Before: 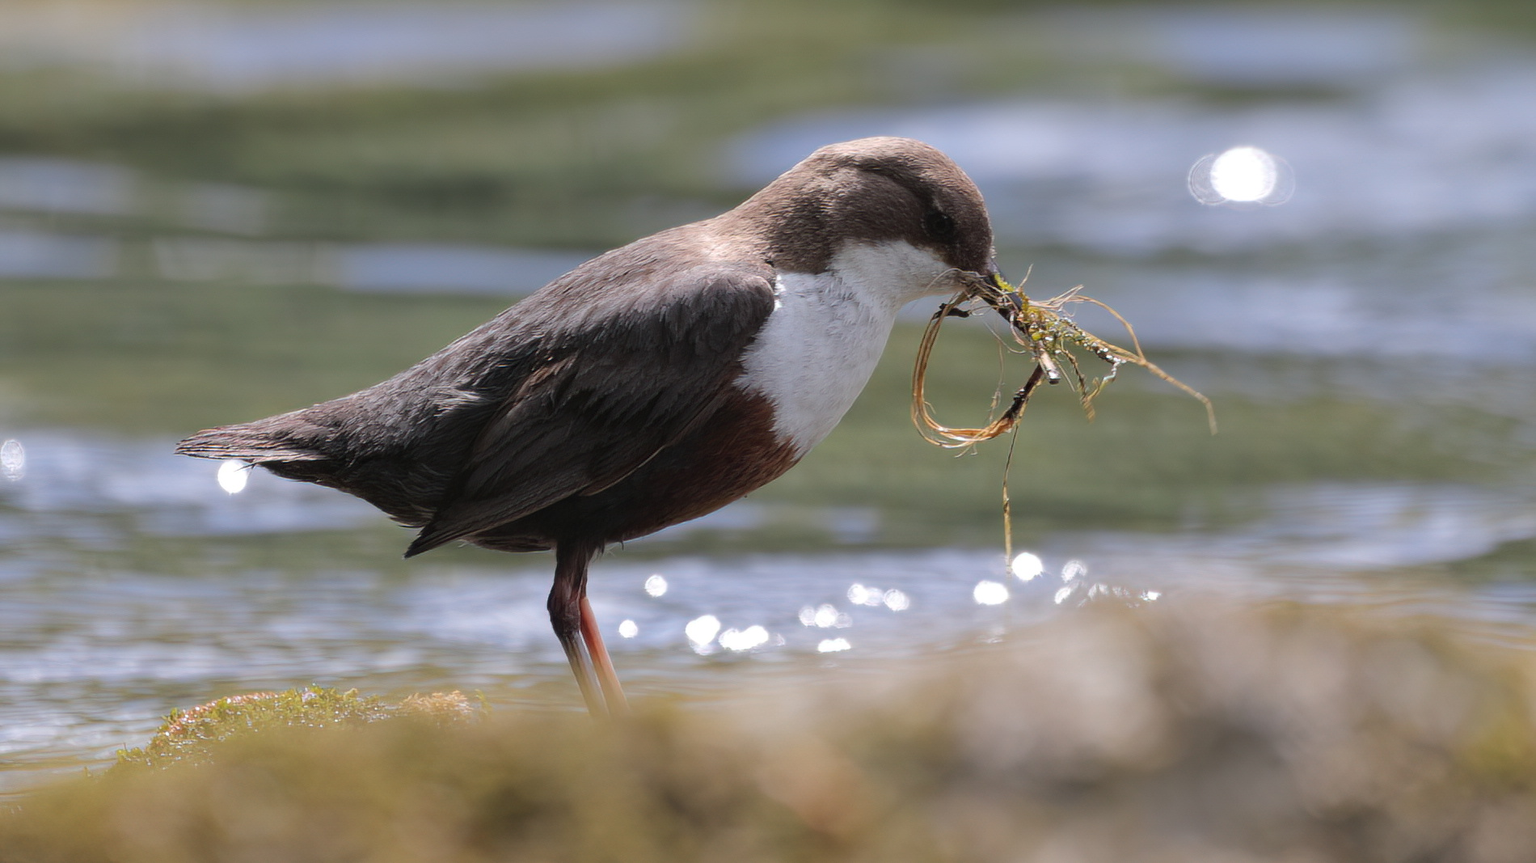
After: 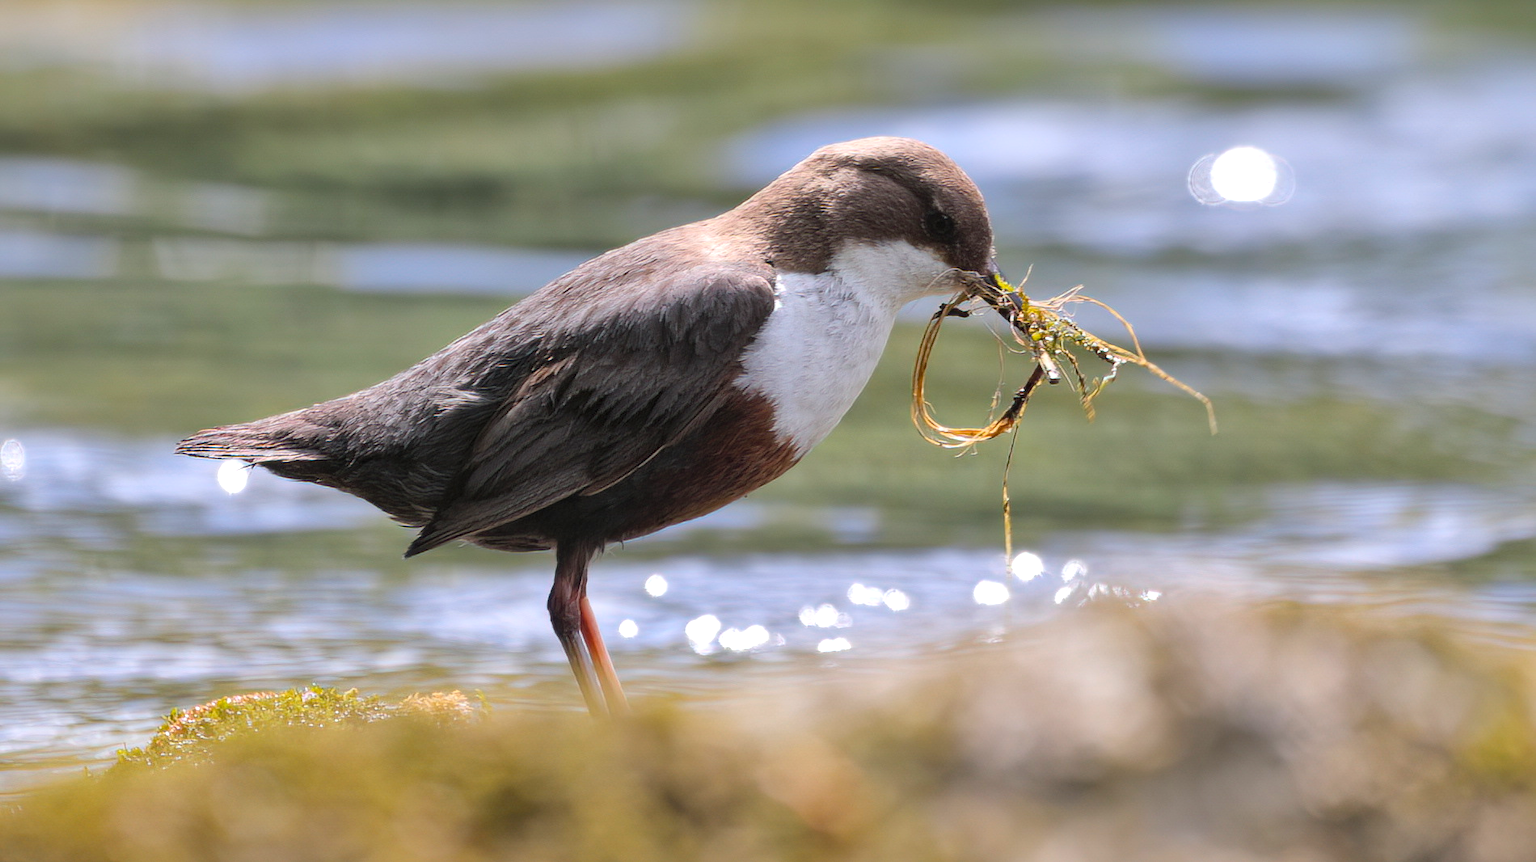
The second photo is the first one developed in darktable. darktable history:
contrast brightness saturation: brightness 0.15
local contrast: mode bilateral grid, contrast 20, coarseness 49, detail 158%, midtone range 0.2
color balance rgb: perceptual saturation grading › global saturation 30.517%, global vibrance 20%
